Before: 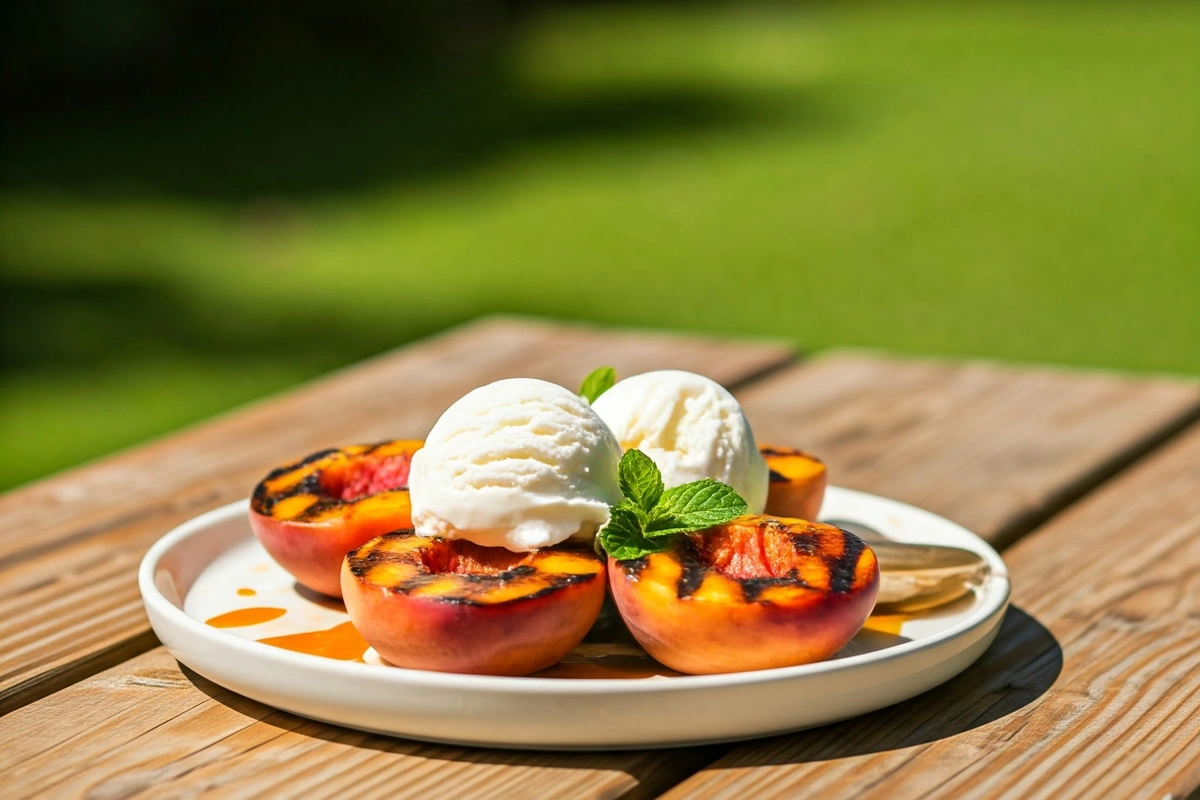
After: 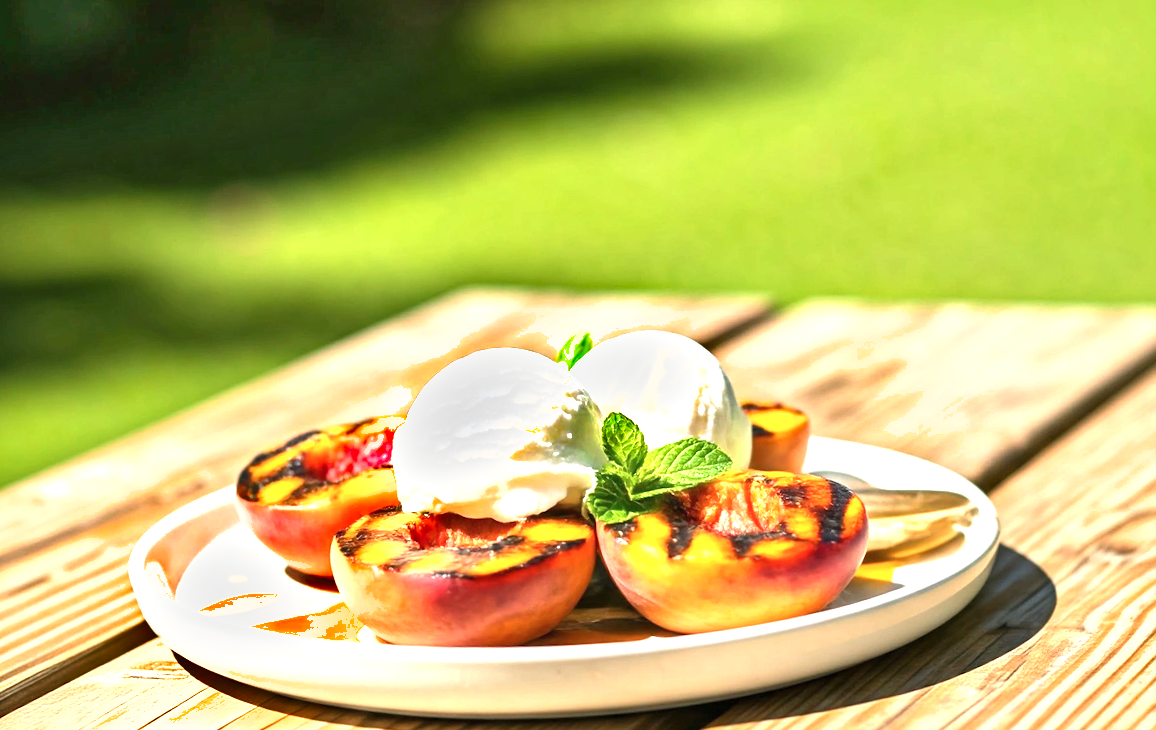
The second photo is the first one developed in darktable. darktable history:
rotate and perspective: rotation -3.52°, crop left 0.036, crop right 0.964, crop top 0.081, crop bottom 0.919
exposure: black level correction 0, exposure 1.125 EV, compensate exposure bias true, compensate highlight preservation false
shadows and highlights: radius 44.78, white point adjustment 6.64, compress 79.65%, highlights color adjustment 78.42%, soften with gaussian
